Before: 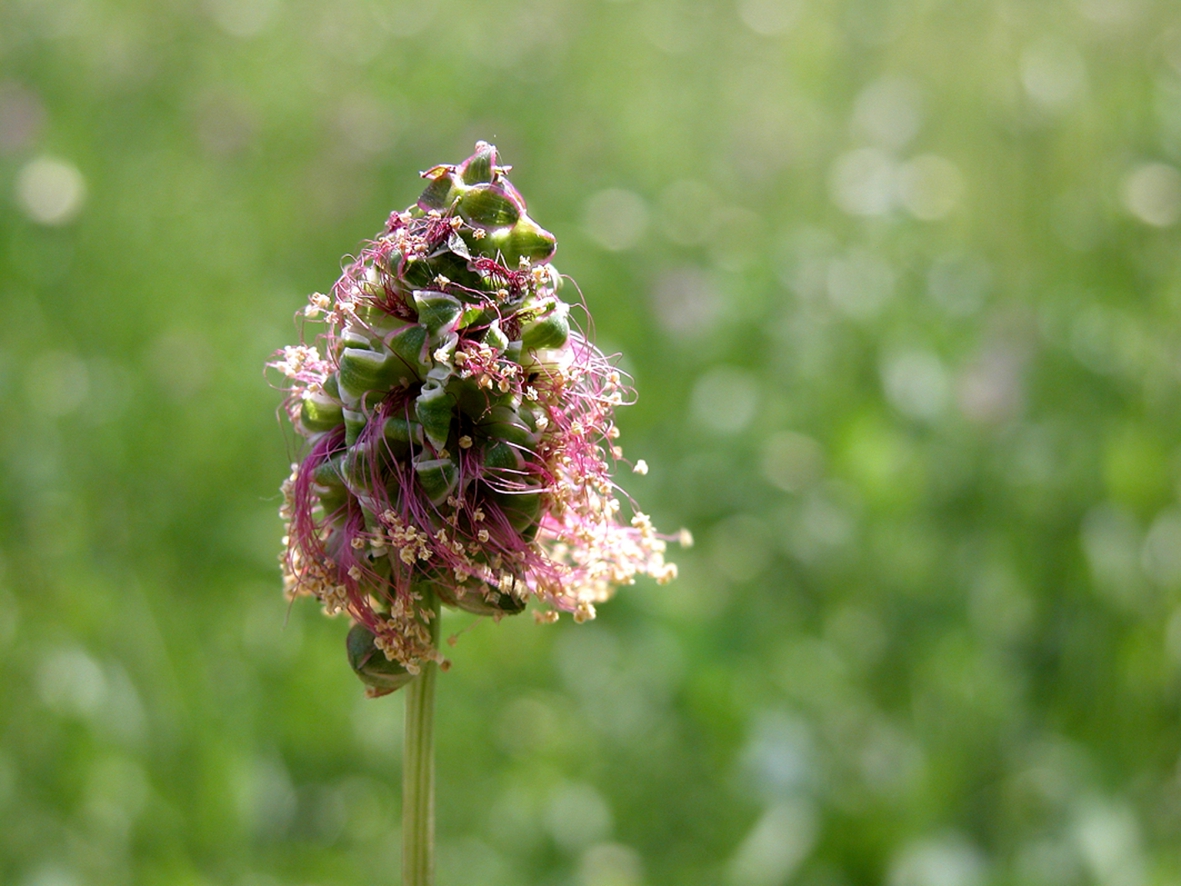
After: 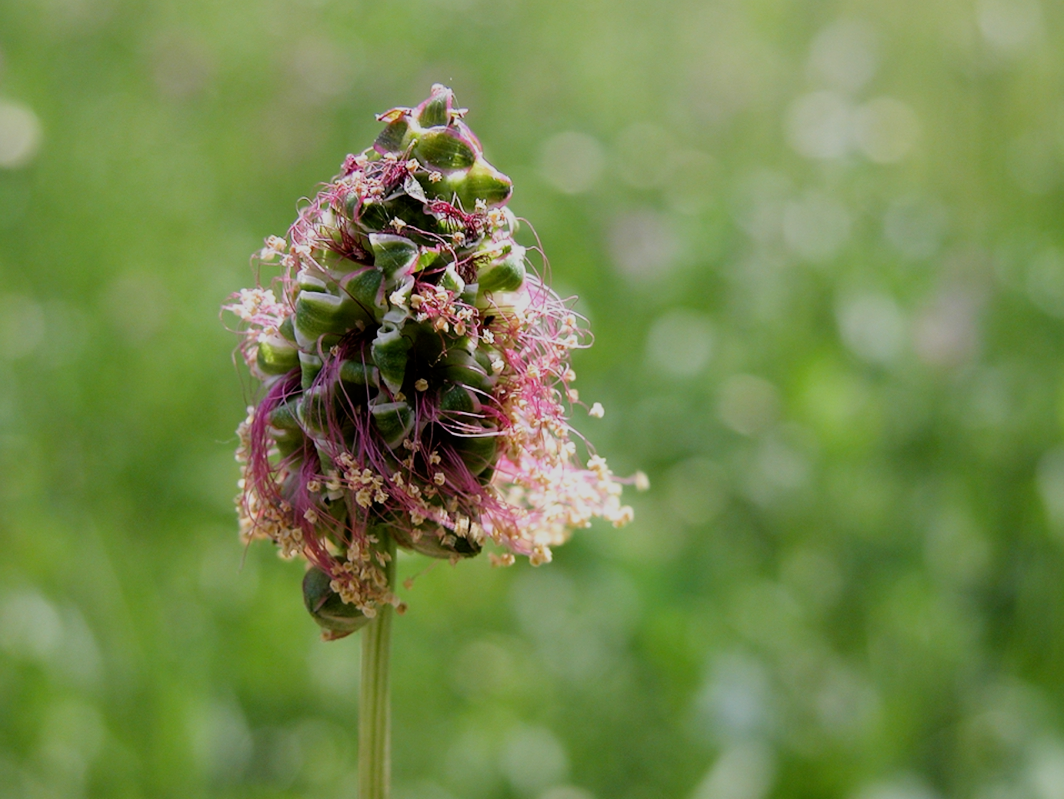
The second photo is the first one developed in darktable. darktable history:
crop: left 3.773%, top 6.505%, right 6.126%, bottom 3.269%
filmic rgb: black relative exposure -7.65 EV, white relative exposure 4.56 EV, hardness 3.61
